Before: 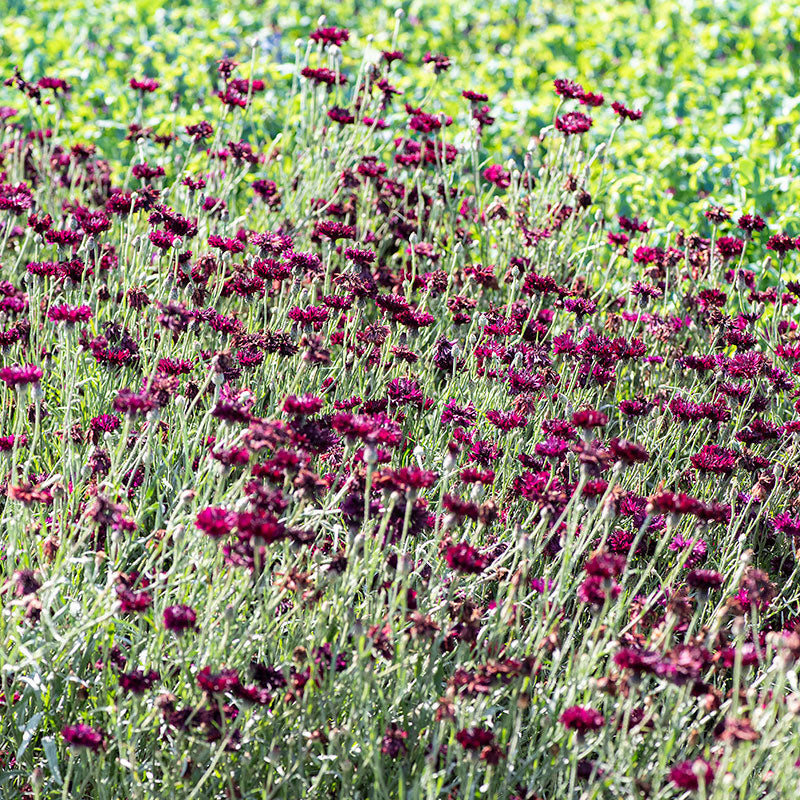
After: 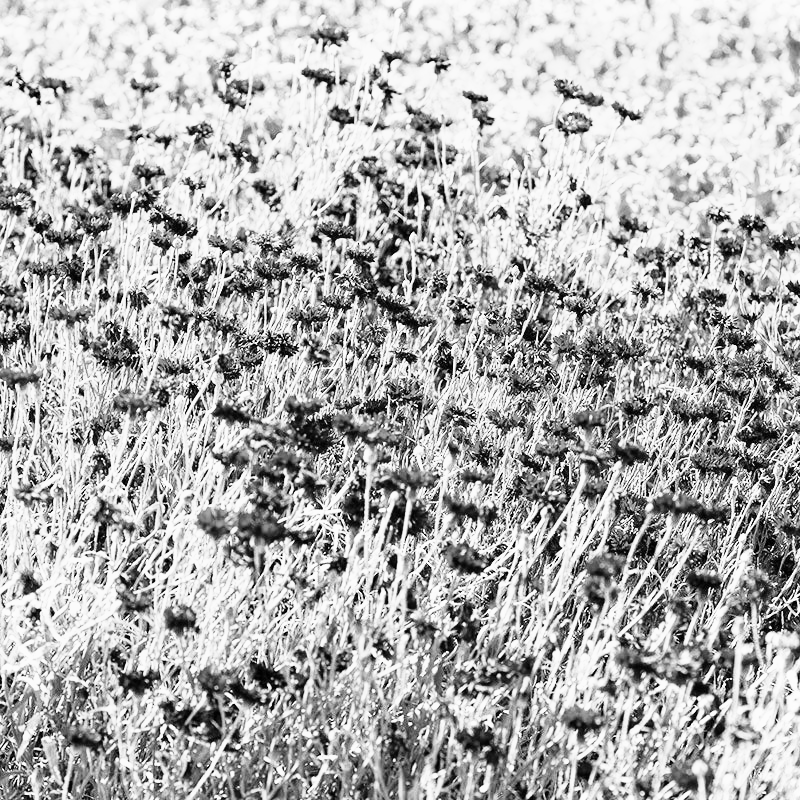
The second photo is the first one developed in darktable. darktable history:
monochrome: on, module defaults
color correction: highlights a* 0.162, highlights b* 29.53, shadows a* -0.162, shadows b* 21.09
base curve: curves: ch0 [(0, 0) (0.026, 0.03) (0.109, 0.232) (0.351, 0.748) (0.669, 0.968) (1, 1)], preserve colors none
